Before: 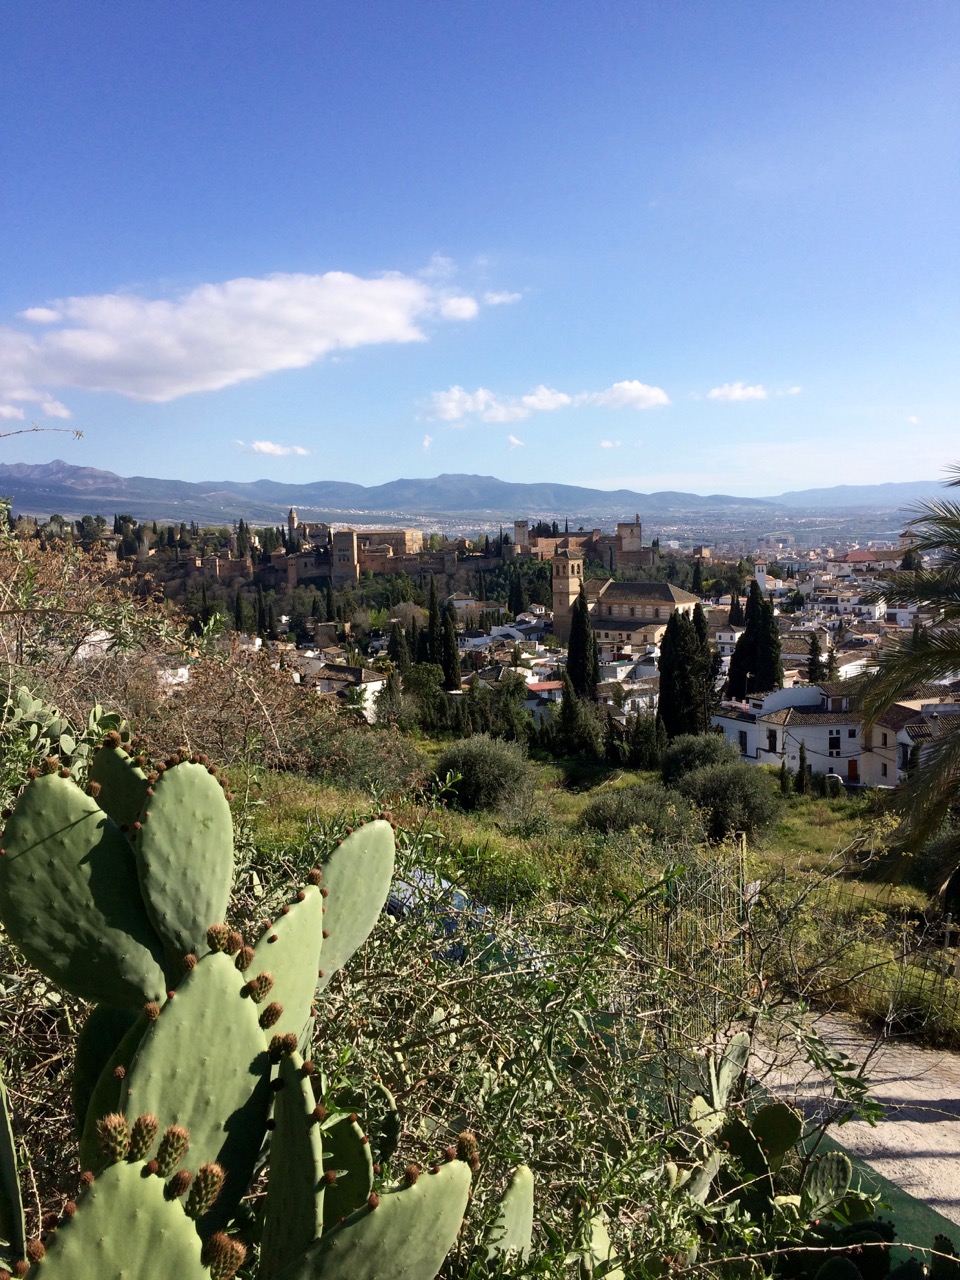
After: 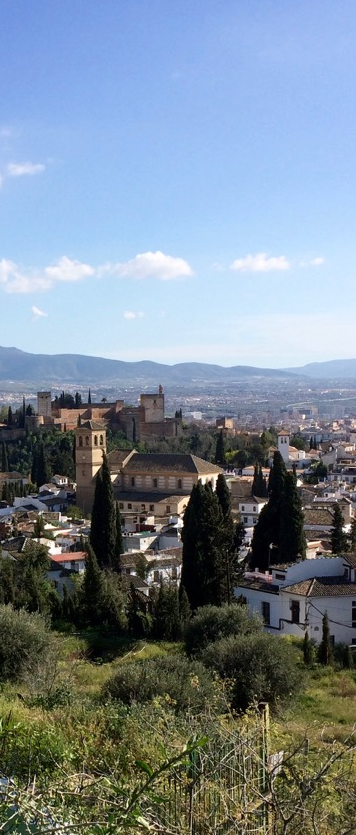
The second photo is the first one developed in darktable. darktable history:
crop and rotate: left 49.789%, top 10.145%, right 13.064%, bottom 24.569%
